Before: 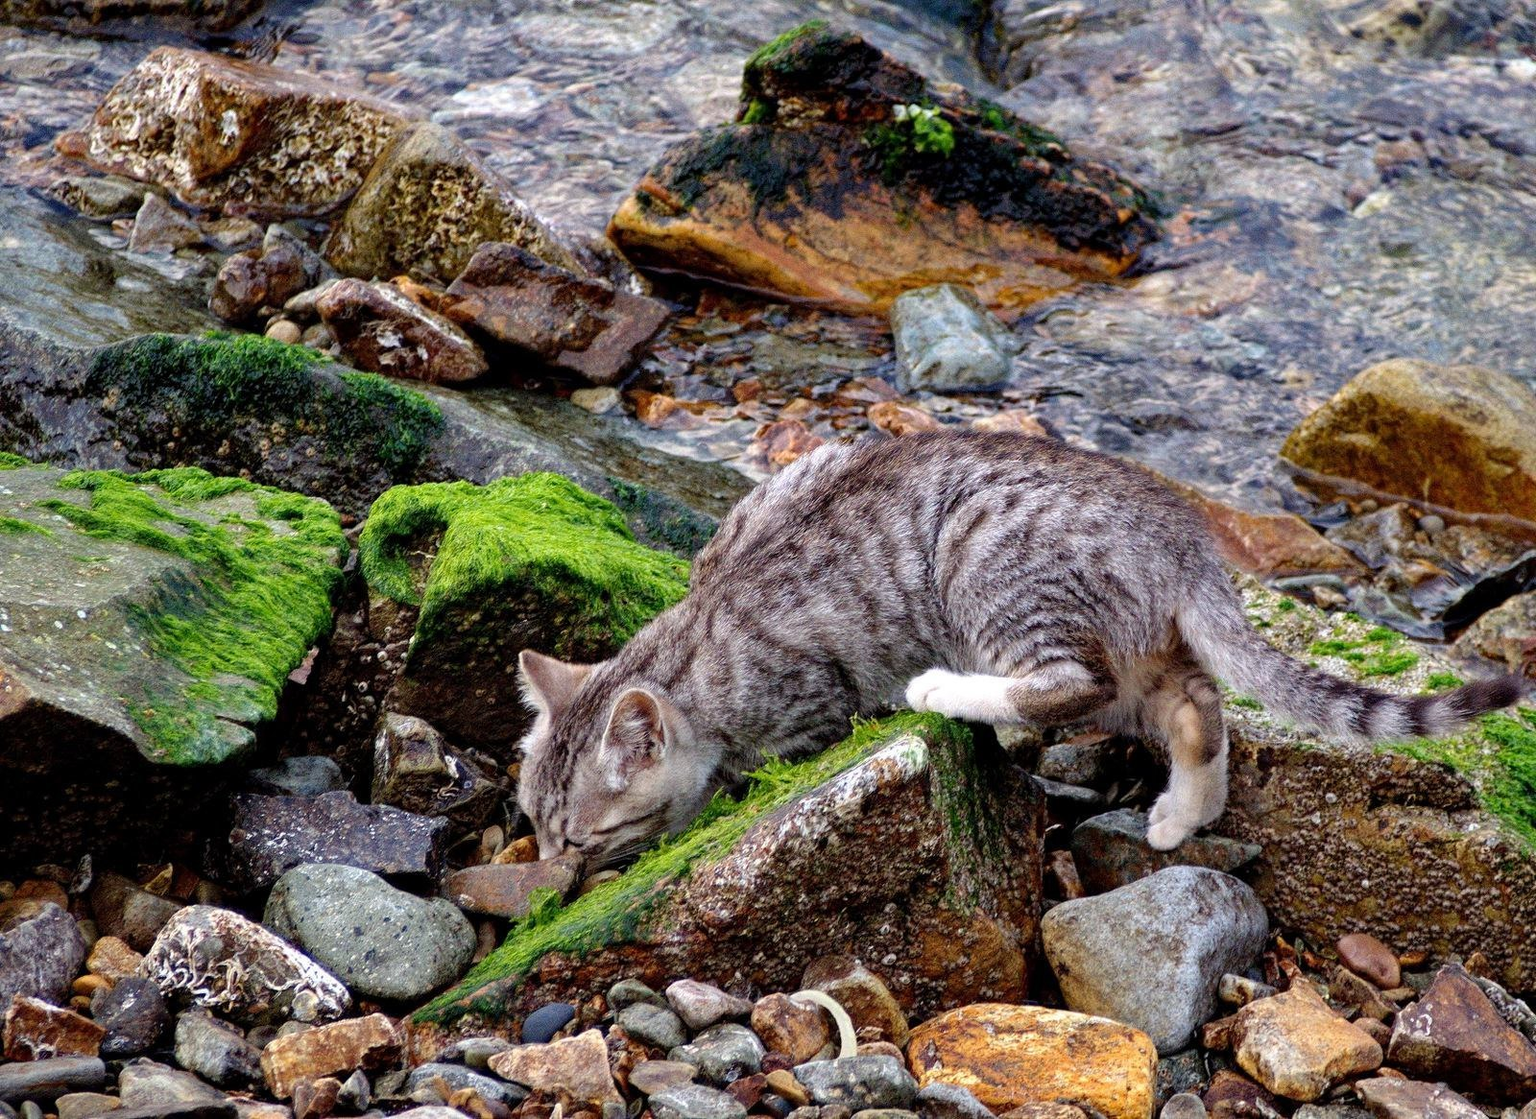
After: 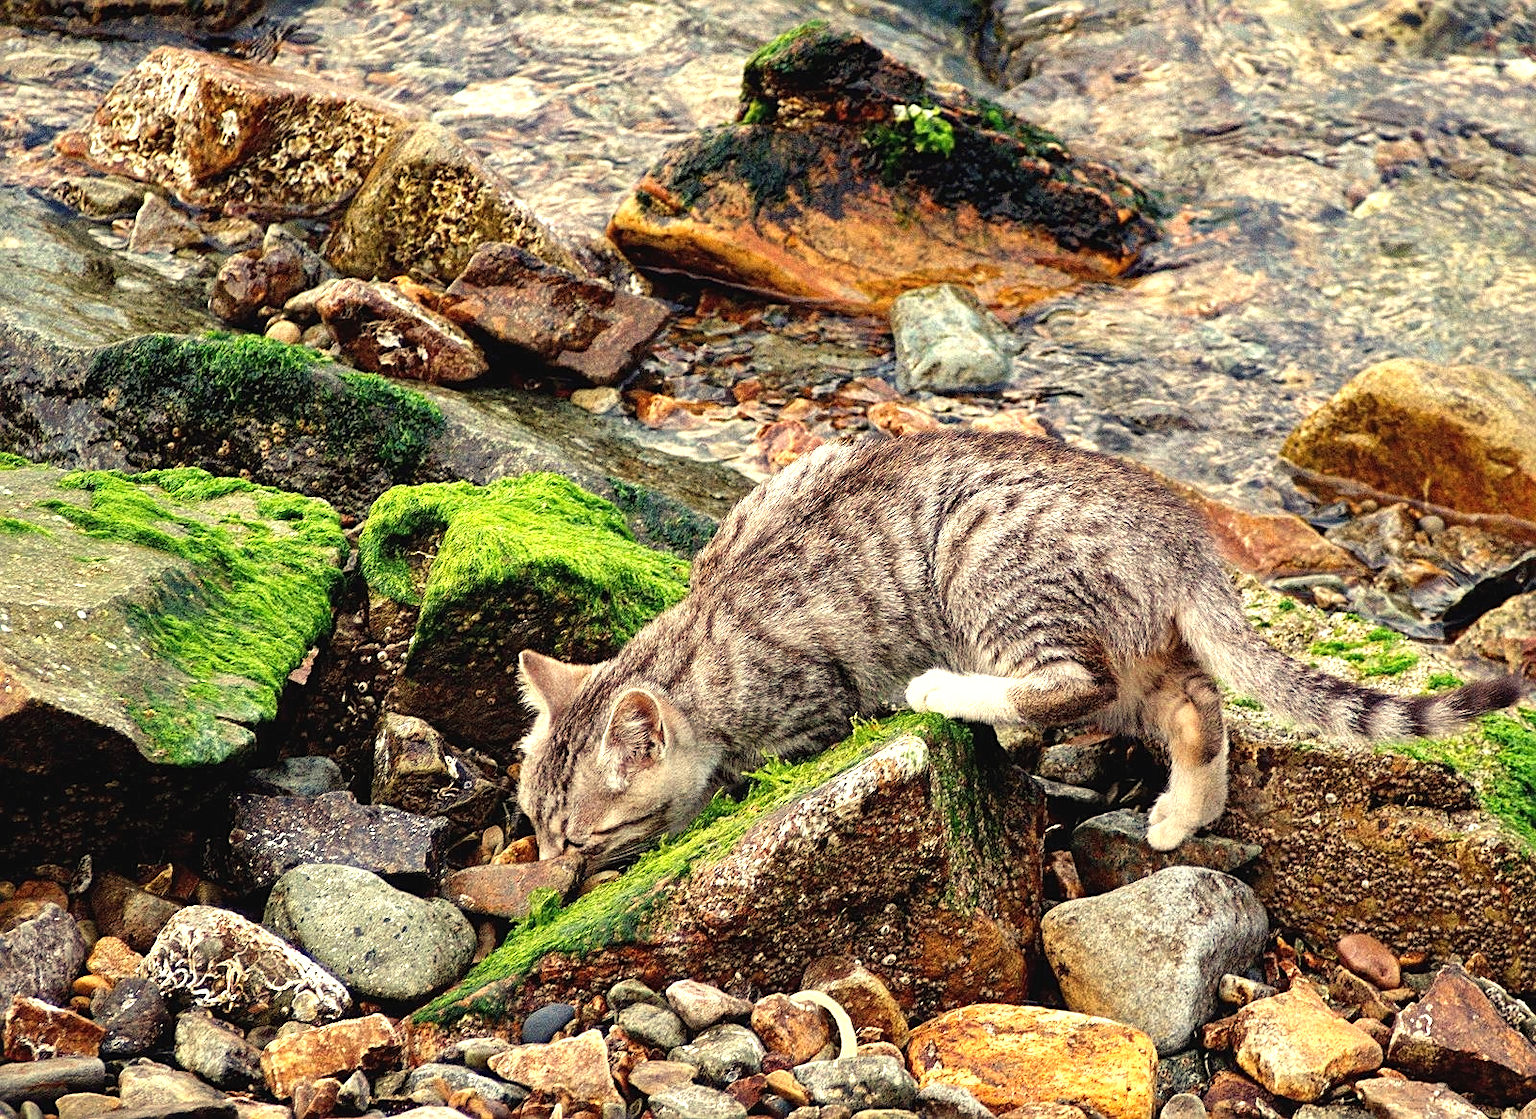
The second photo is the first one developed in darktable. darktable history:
sharpen: on, module defaults
white balance: red 1.08, blue 0.791
exposure: black level correction -0.002, exposure 0.708 EV, compensate exposure bias true, compensate highlight preservation false
